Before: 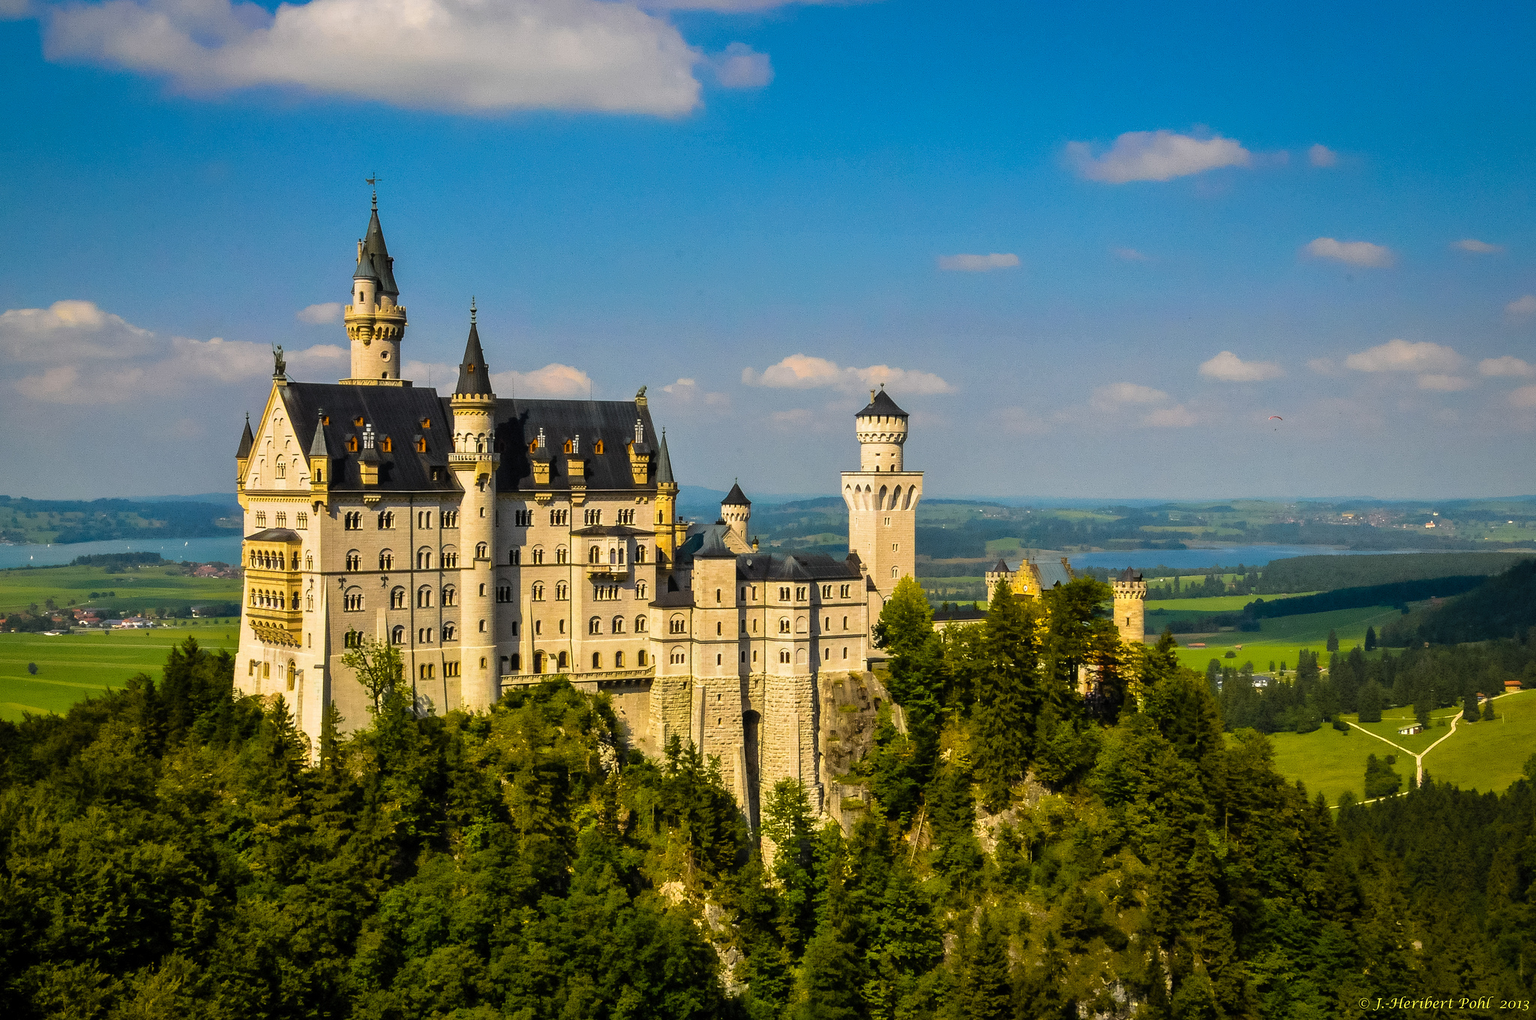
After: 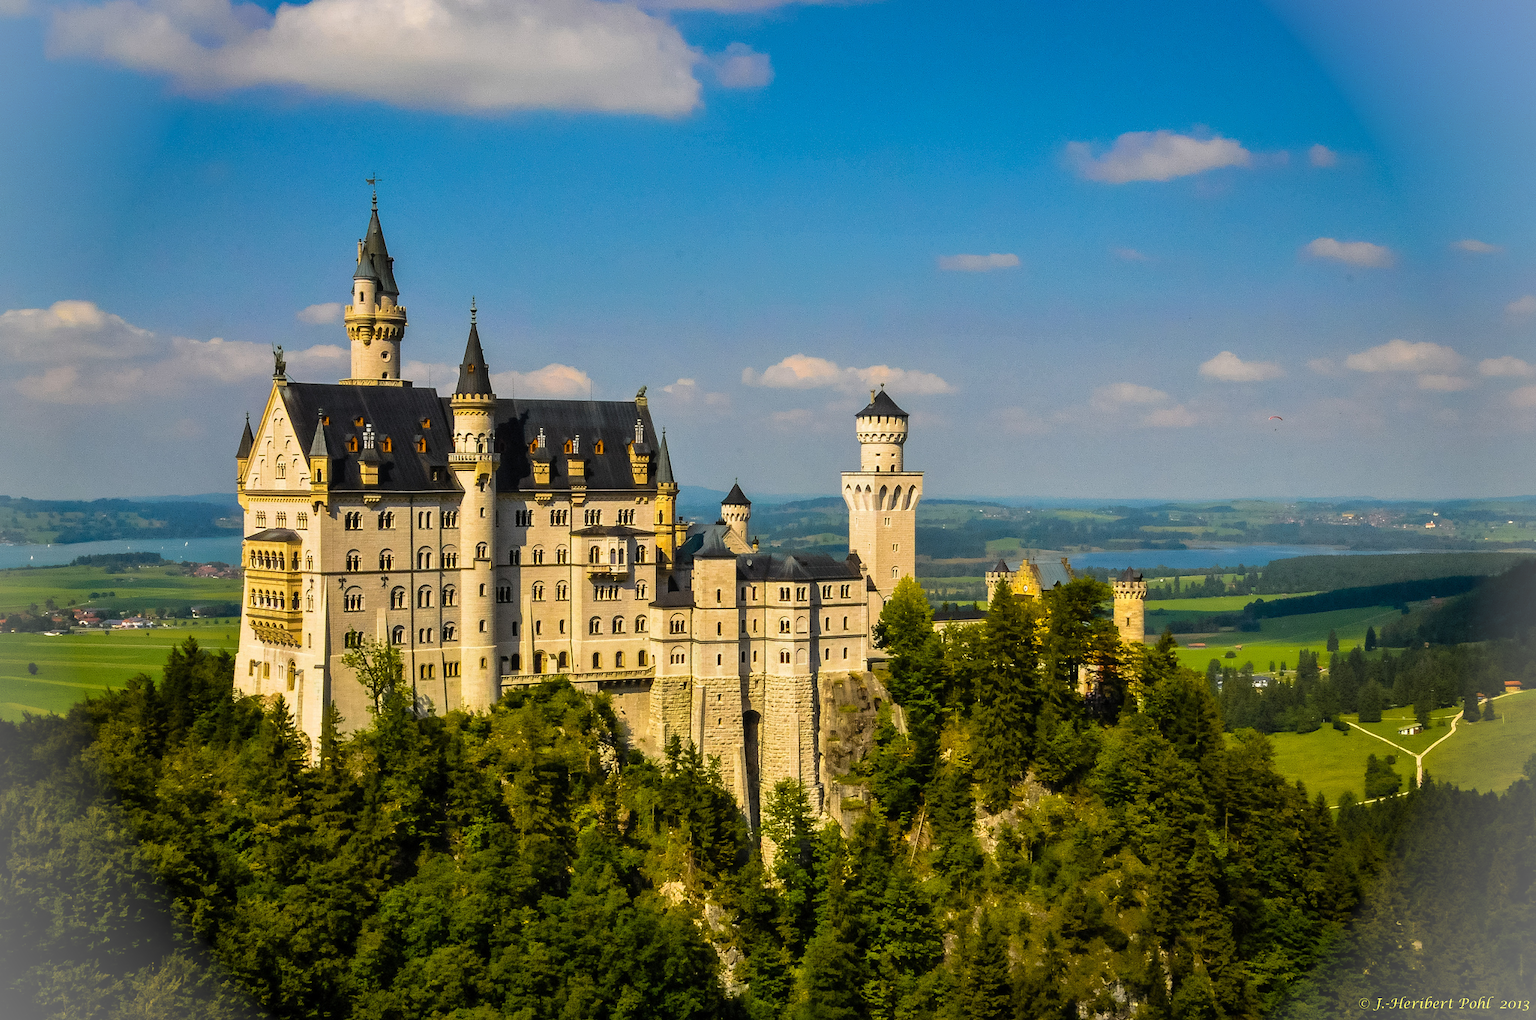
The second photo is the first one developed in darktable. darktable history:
vignetting: fall-off start 91.83%, brightness 0.287, saturation 0, unbound false
